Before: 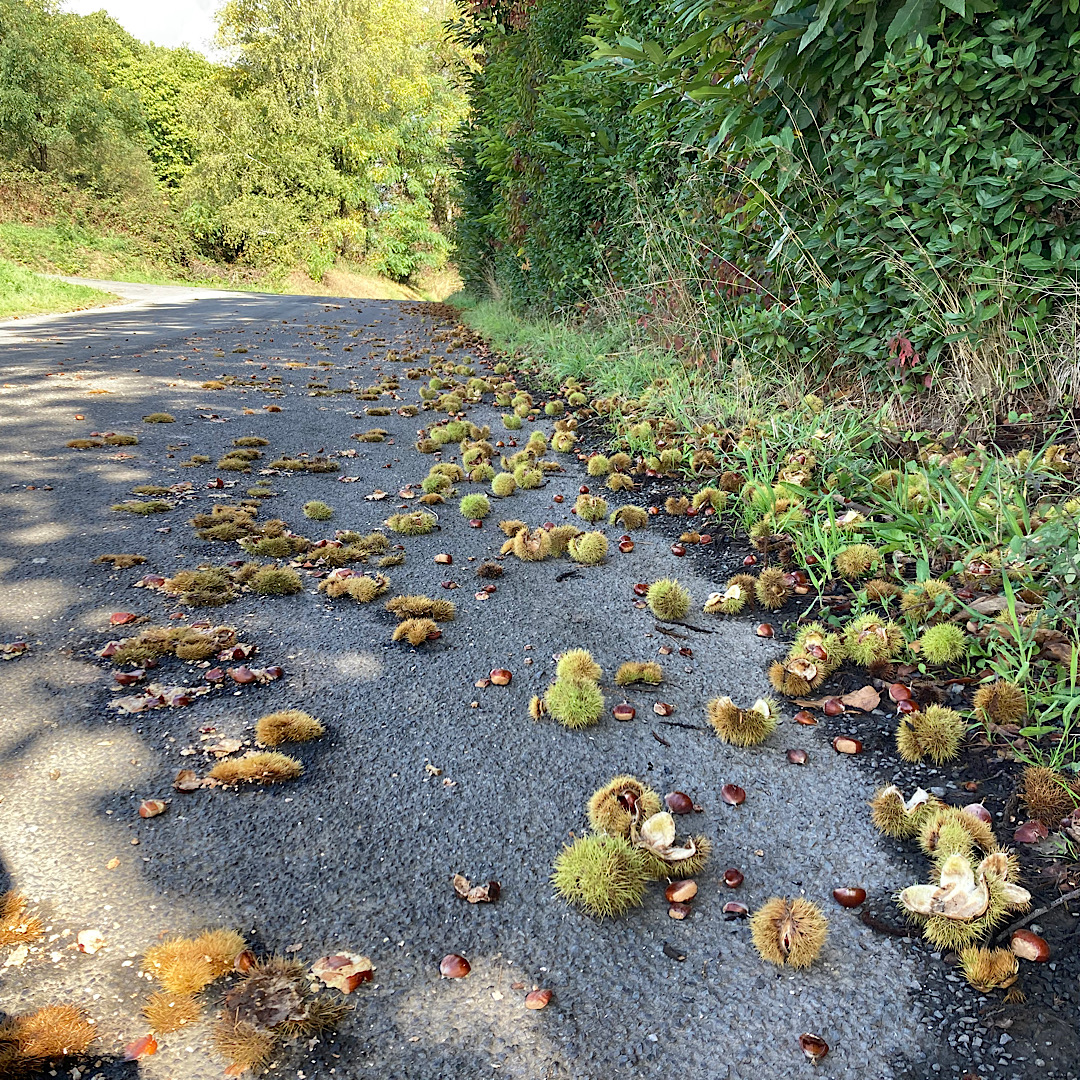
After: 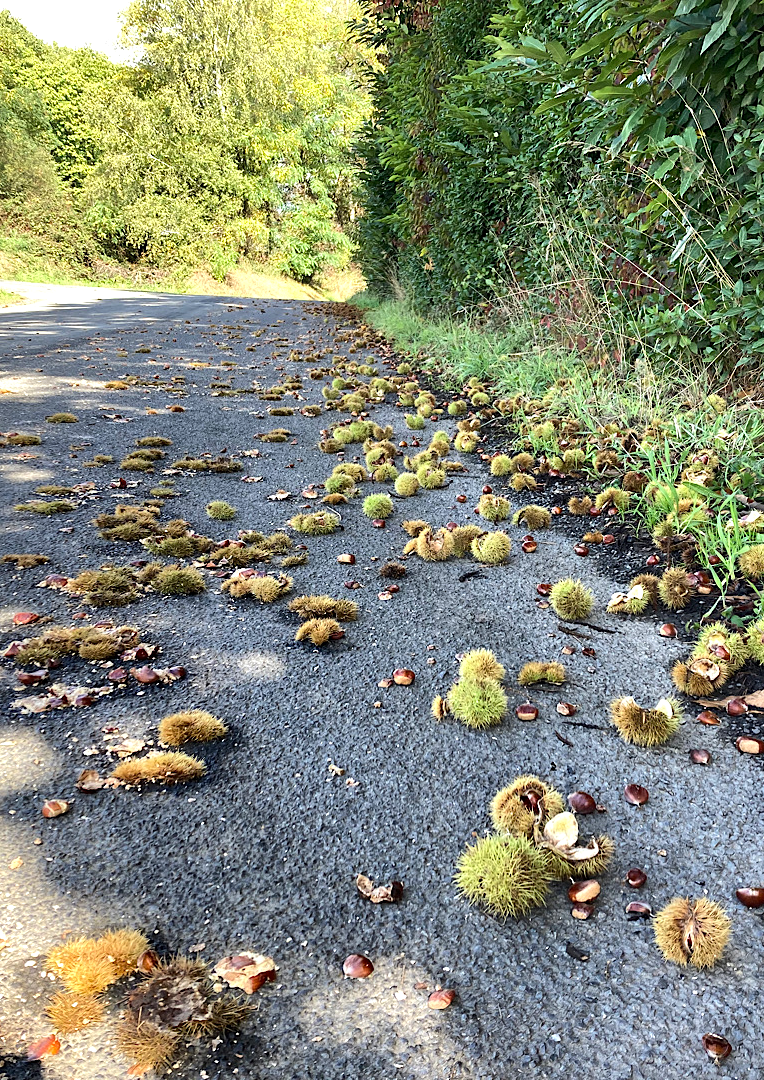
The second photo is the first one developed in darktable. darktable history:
crop and rotate: left 9.061%, right 20.142%
tone equalizer: -8 EV -0.417 EV, -7 EV -0.389 EV, -6 EV -0.333 EV, -5 EV -0.222 EV, -3 EV 0.222 EV, -2 EV 0.333 EV, -1 EV 0.389 EV, +0 EV 0.417 EV, edges refinement/feathering 500, mask exposure compensation -1.57 EV, preserve details no
local contrast: mode bilateral grid, contrast 20, coarseness 50, detail 120%, midtone range 0.2
